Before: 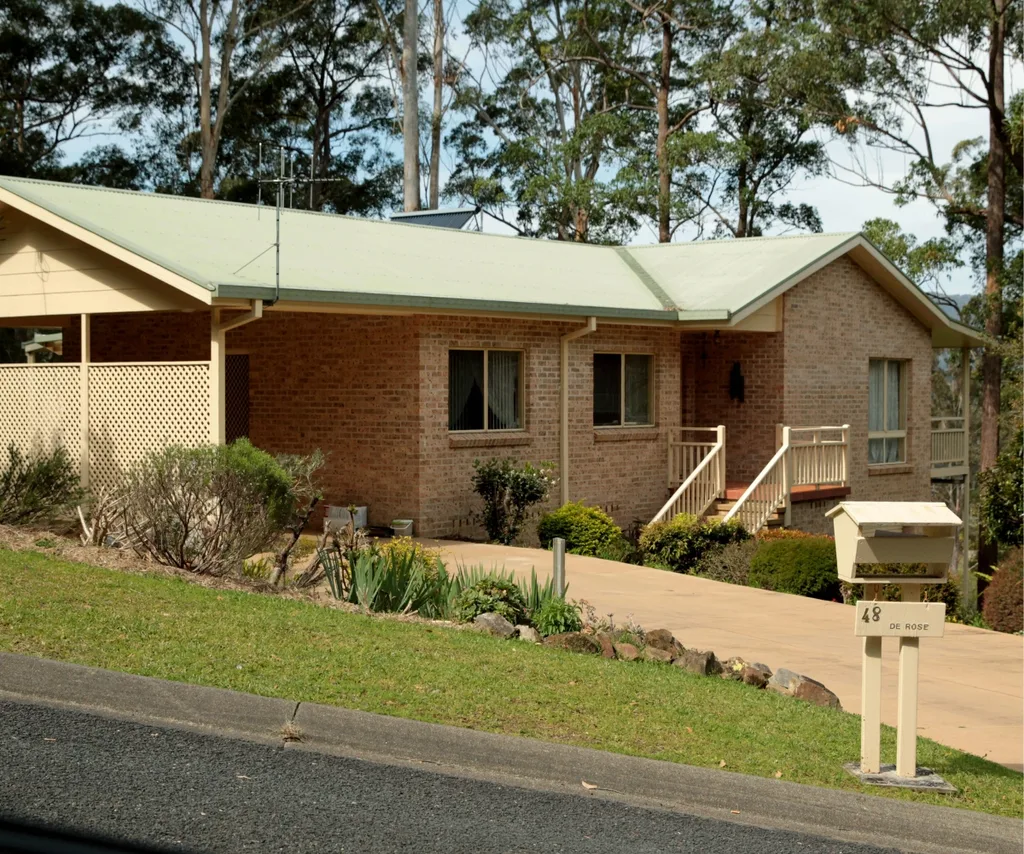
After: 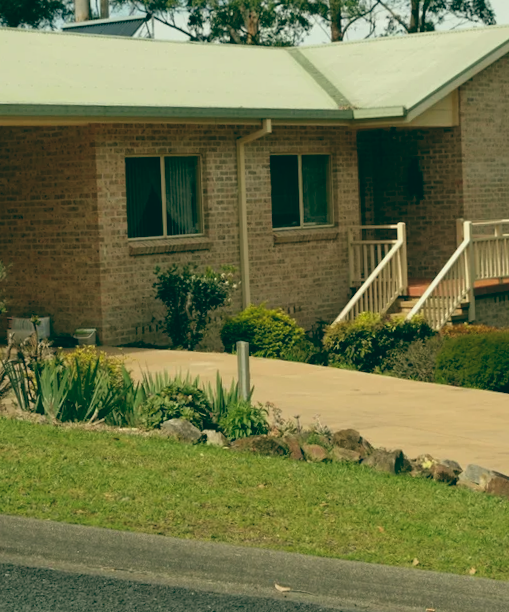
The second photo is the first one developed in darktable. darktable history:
rotate and perspective: rotation -2.22°, lens shift (horizontal) -0.022, automatic cropping off
color balance: lift [1.005, 0.99, 1.007, 1.01], gamma [1, 1.034, 1.032, 0.966], gain [0.873, 1.055, 1.067, 0.933]
crop: left 31.379%, top 24.658%, right 20.326%, bottom 6.628%
